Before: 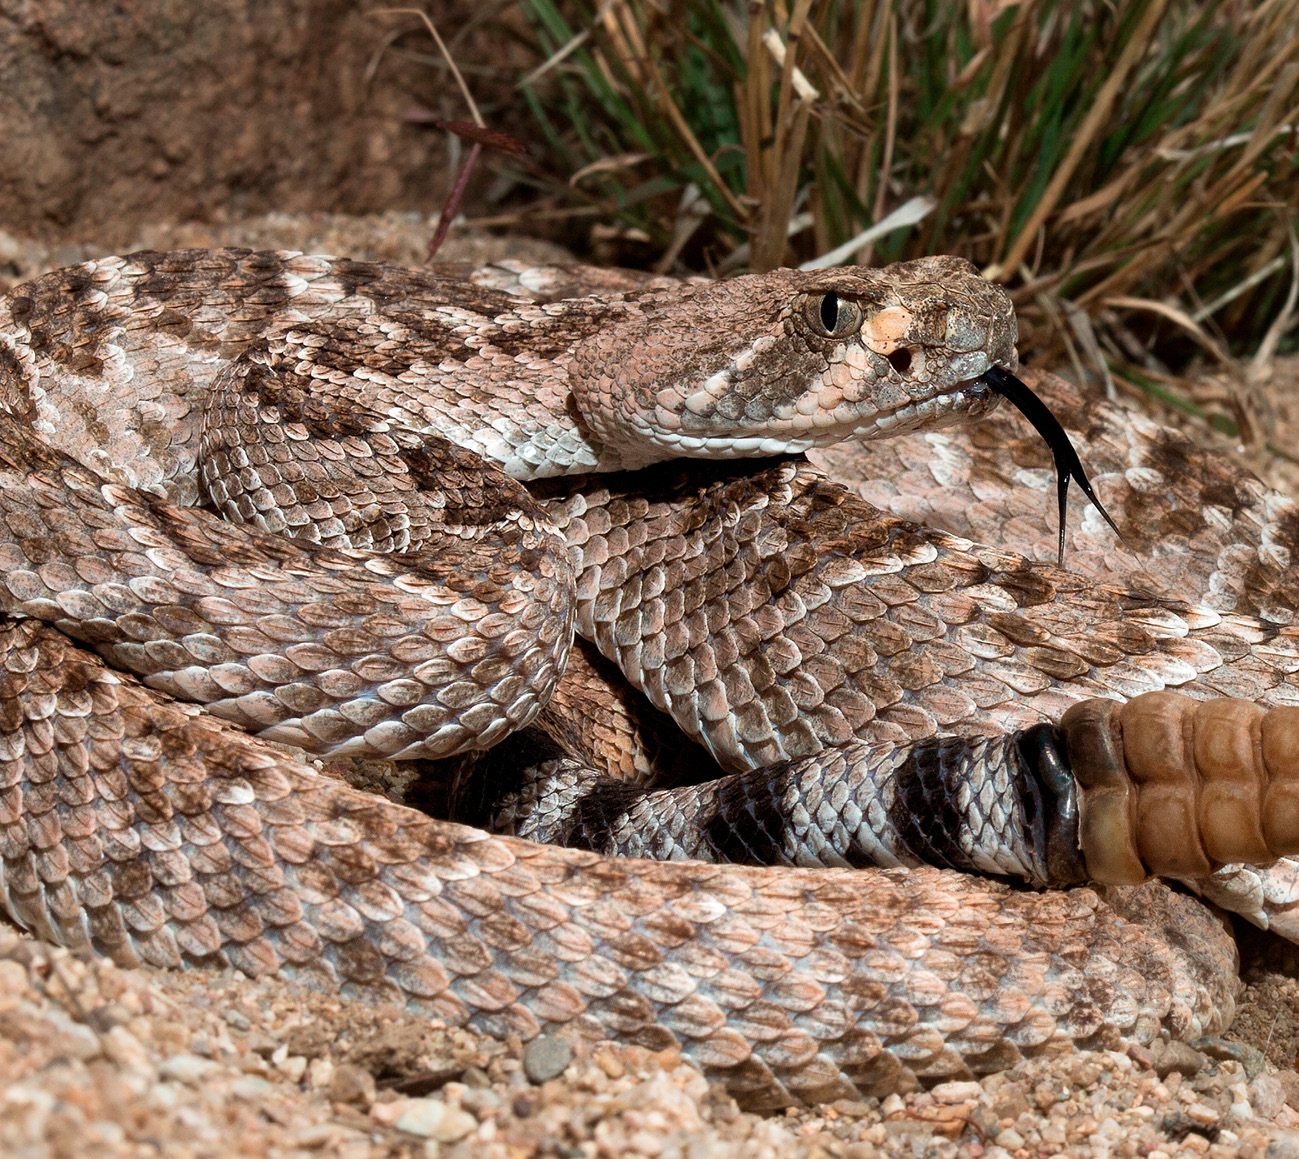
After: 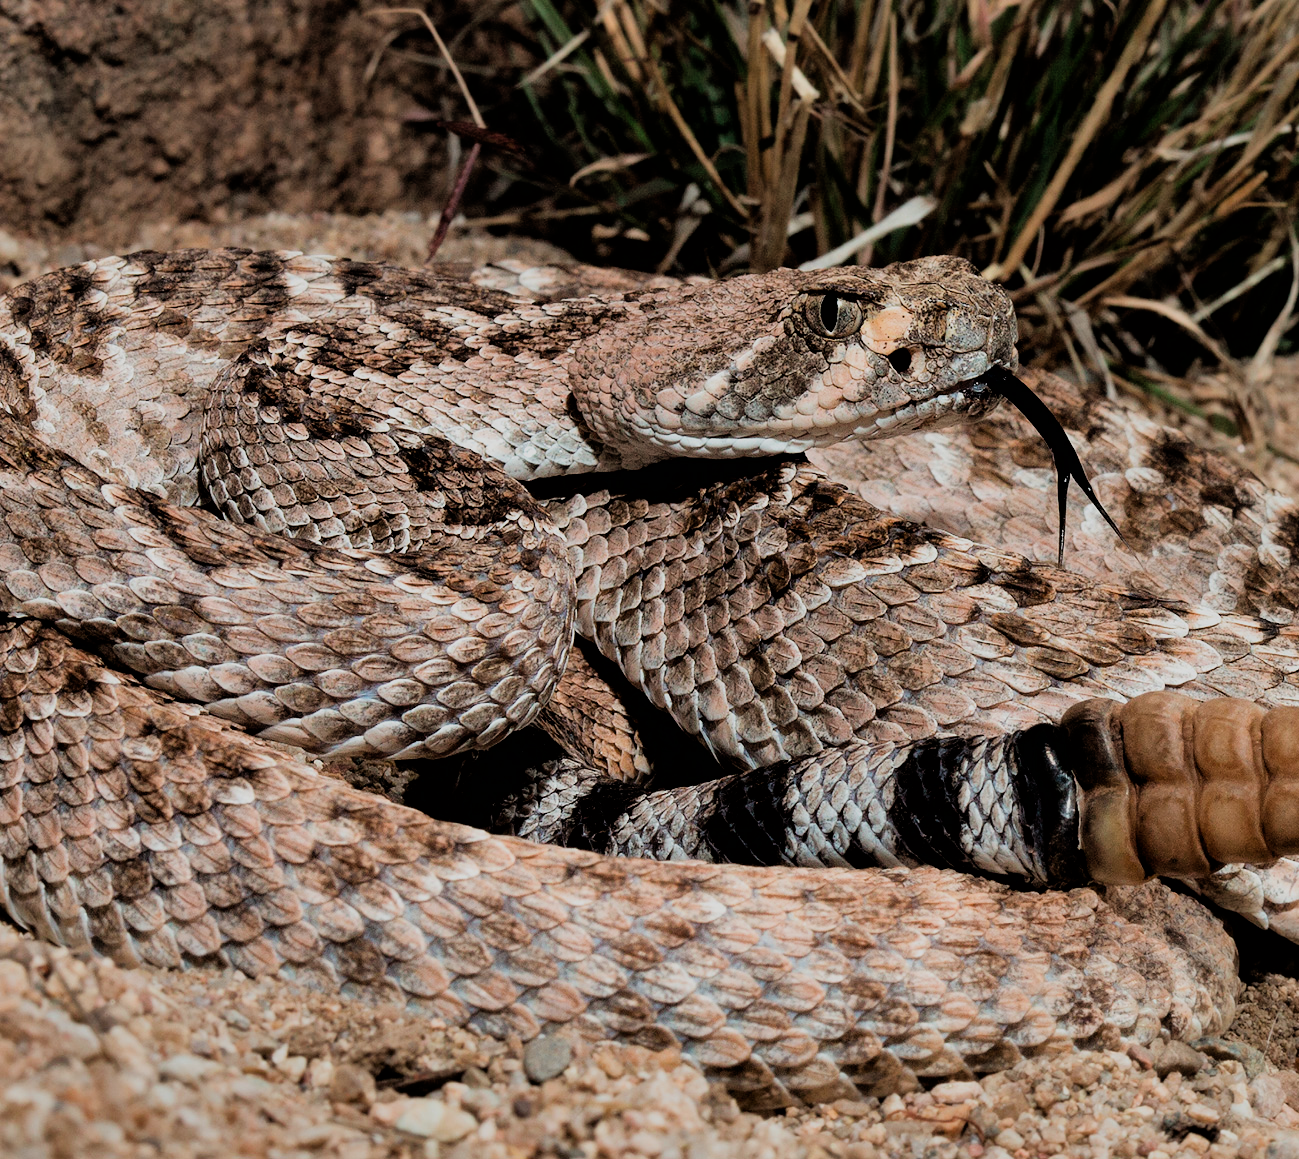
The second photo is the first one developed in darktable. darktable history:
filmic rgb: black relative exposure -4.39 EV, white relative exposure 5.03 EV, hardness 2.22, latitude 39.97%, contrast 1.154, highlights saturation mix 10.69%, shadows ↔ highlights balance 0.957%
shadows and highlights: shadows 24.12, highlights -79.88, soften with gaussian
